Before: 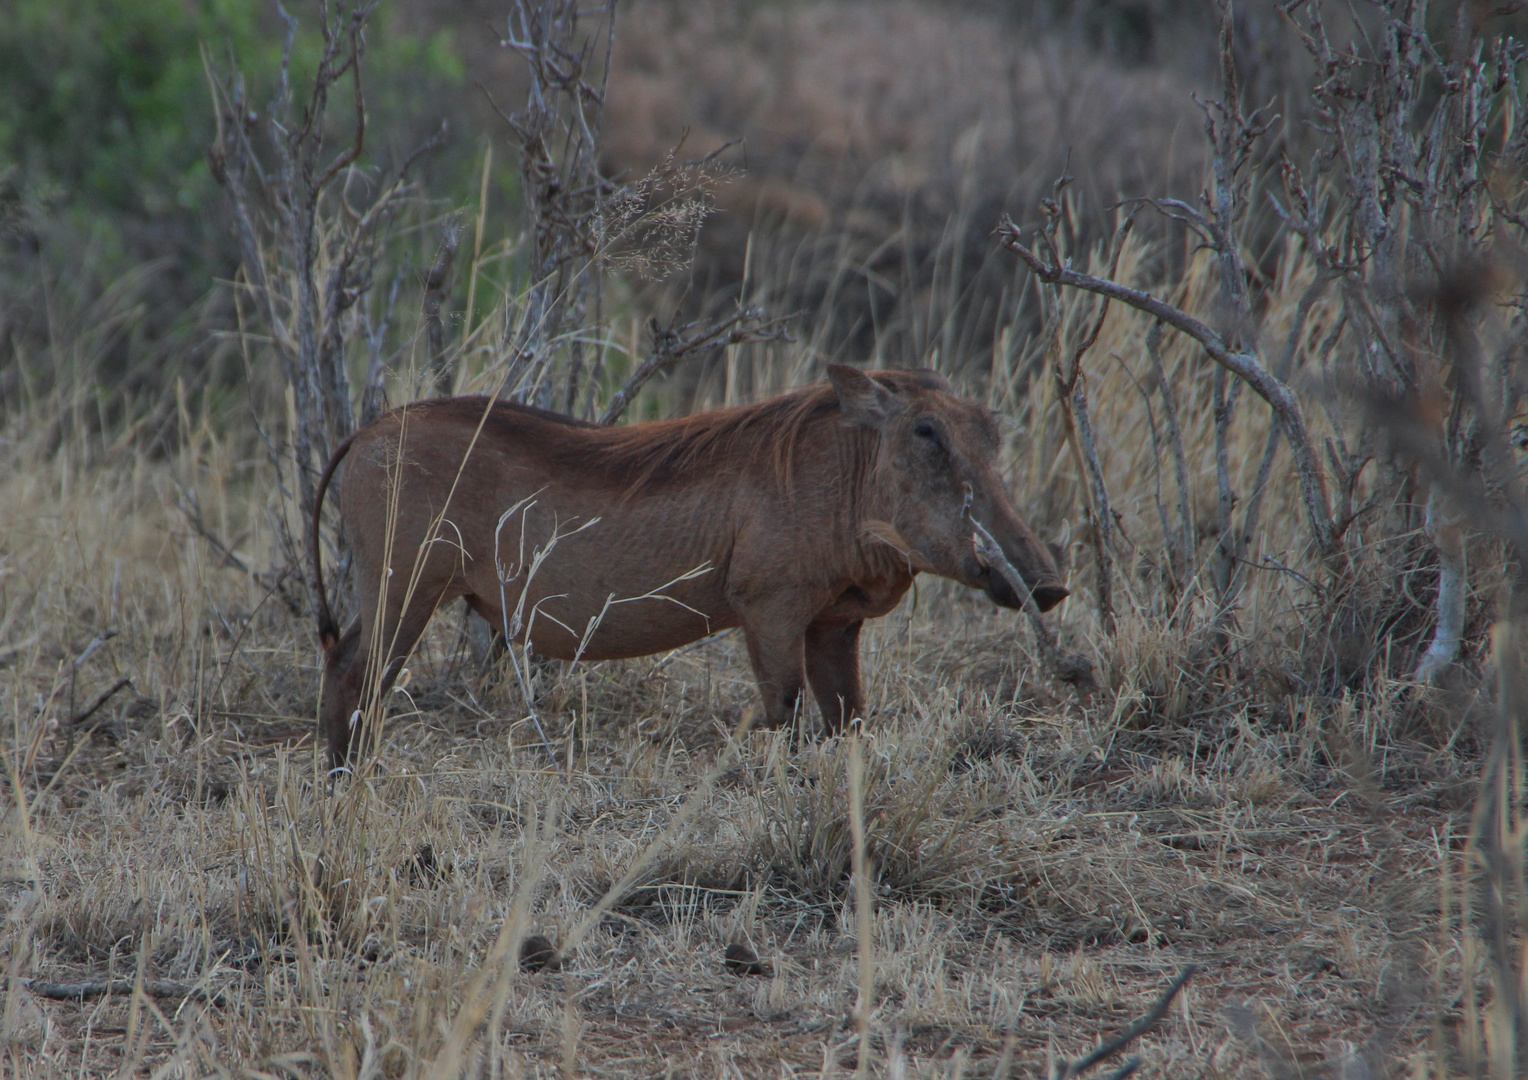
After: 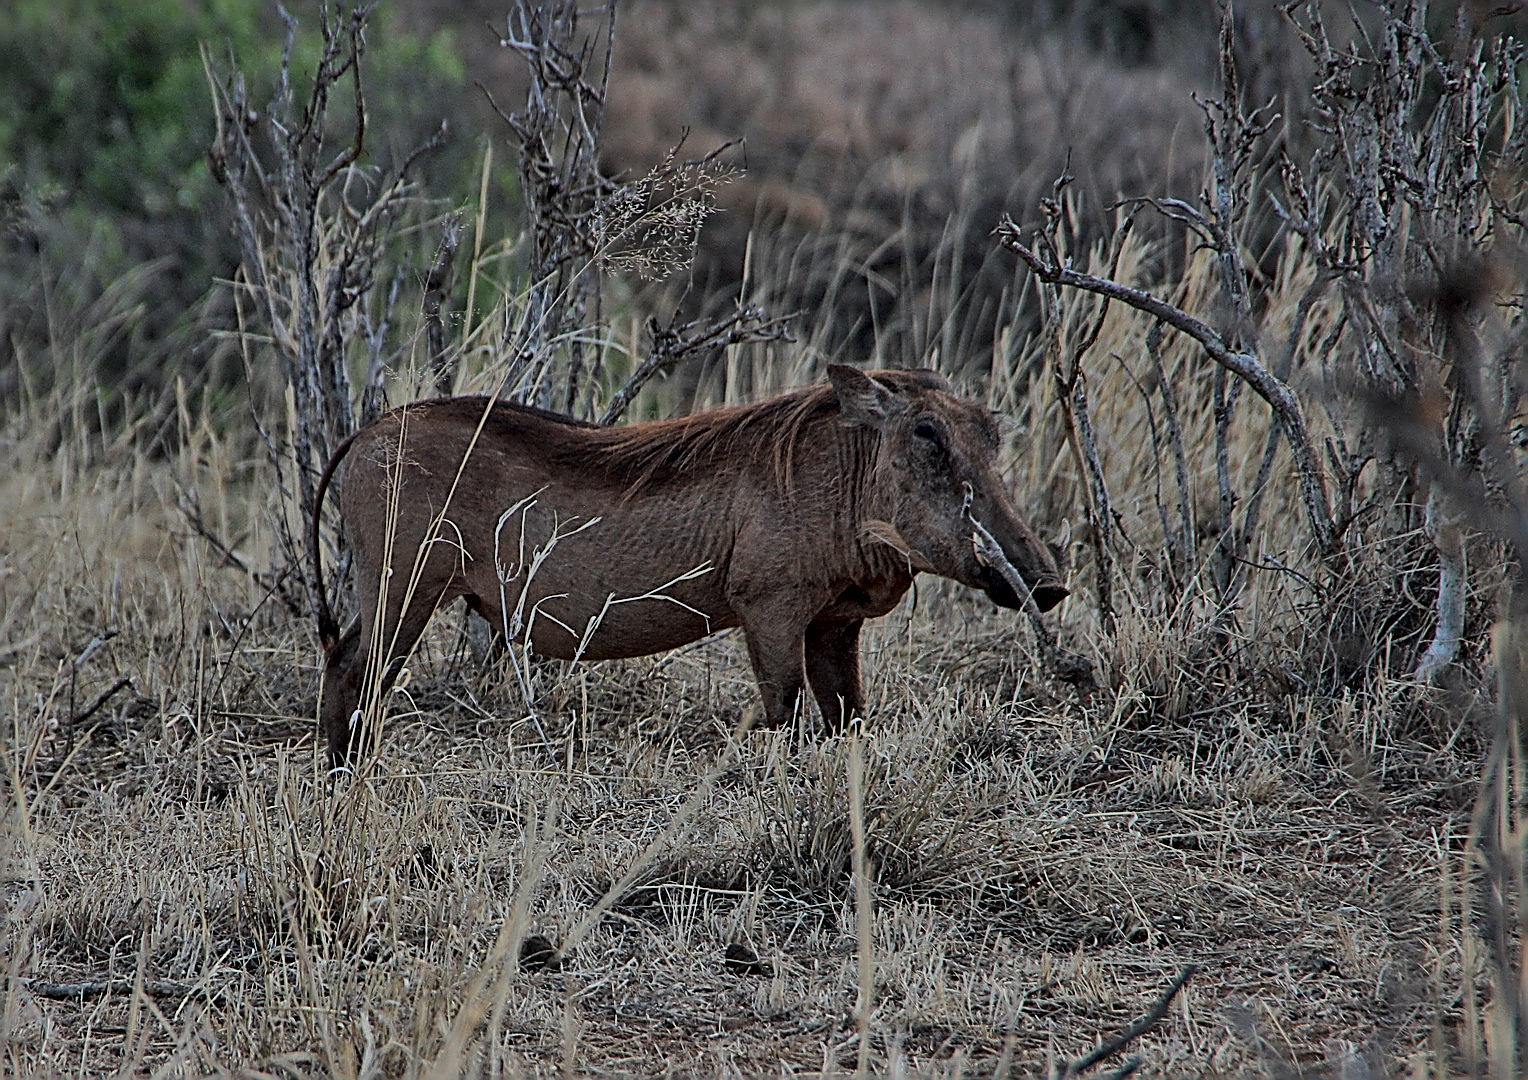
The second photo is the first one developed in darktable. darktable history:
filmic rgb: black relative exposure -7.65 EV, white relative exposure 4.56 EV, hardness 3.61, color science v6 (2022)
sharpen: amount 2
local contrast: mode bilateral grid, contrast 50, coarseness 50, detail 150%, midtone range 0.2
